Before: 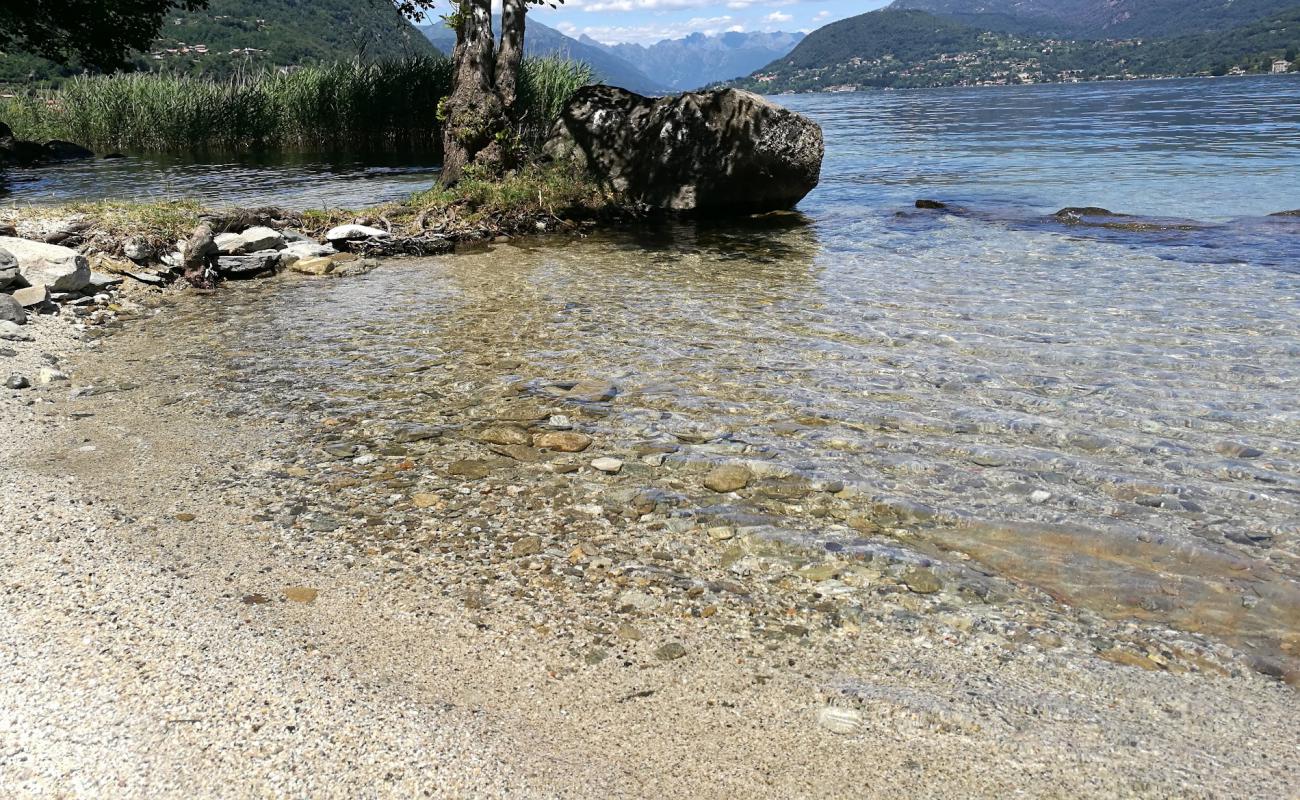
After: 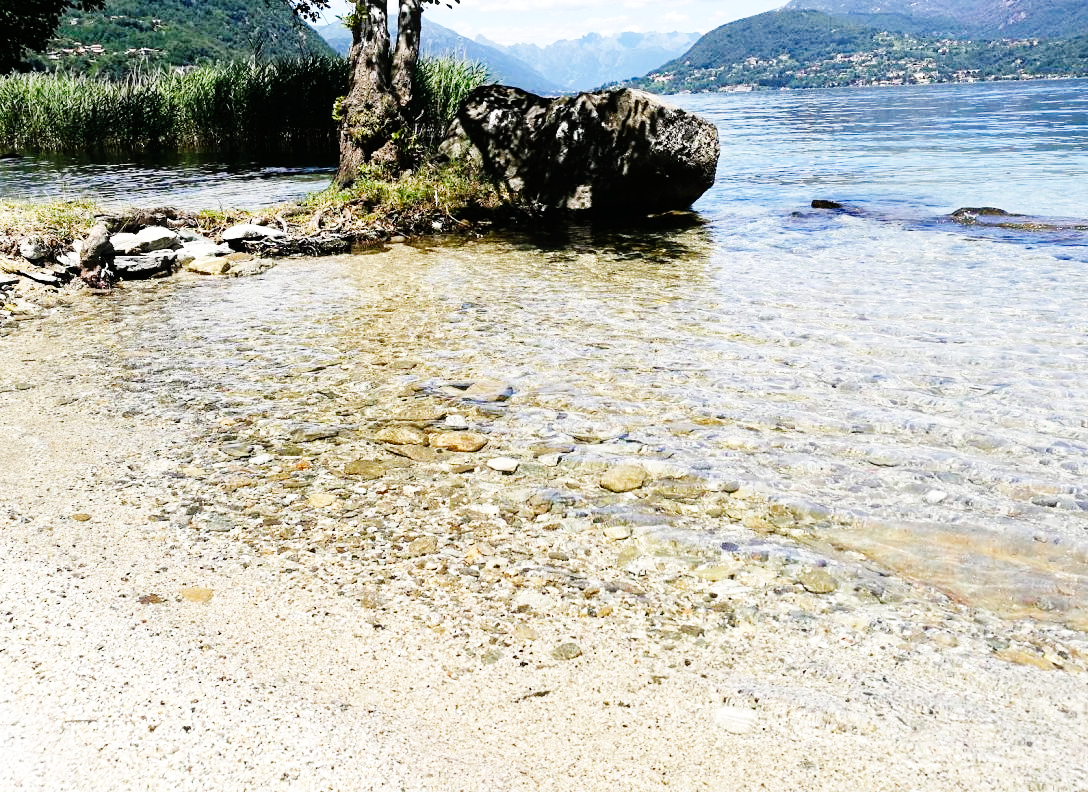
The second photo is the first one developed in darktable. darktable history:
crop: left 8.026%, right 7.374%
base curve: curves: ch0 [(0, 0) (0, 0) (0.002, 0.001) (0.008, 0.003) (0.019, 0.011) (0.037, 0.037) (0.064, 0.11) (0.102, 0.232) (0.152, 0.379) (0.216, 0.524) (0.296, 0.665) (0.394, 0.789) (0.512, 0.881) (0.651, 0.945) (0.813, 0.986) (1, 1)], preserve colors none
